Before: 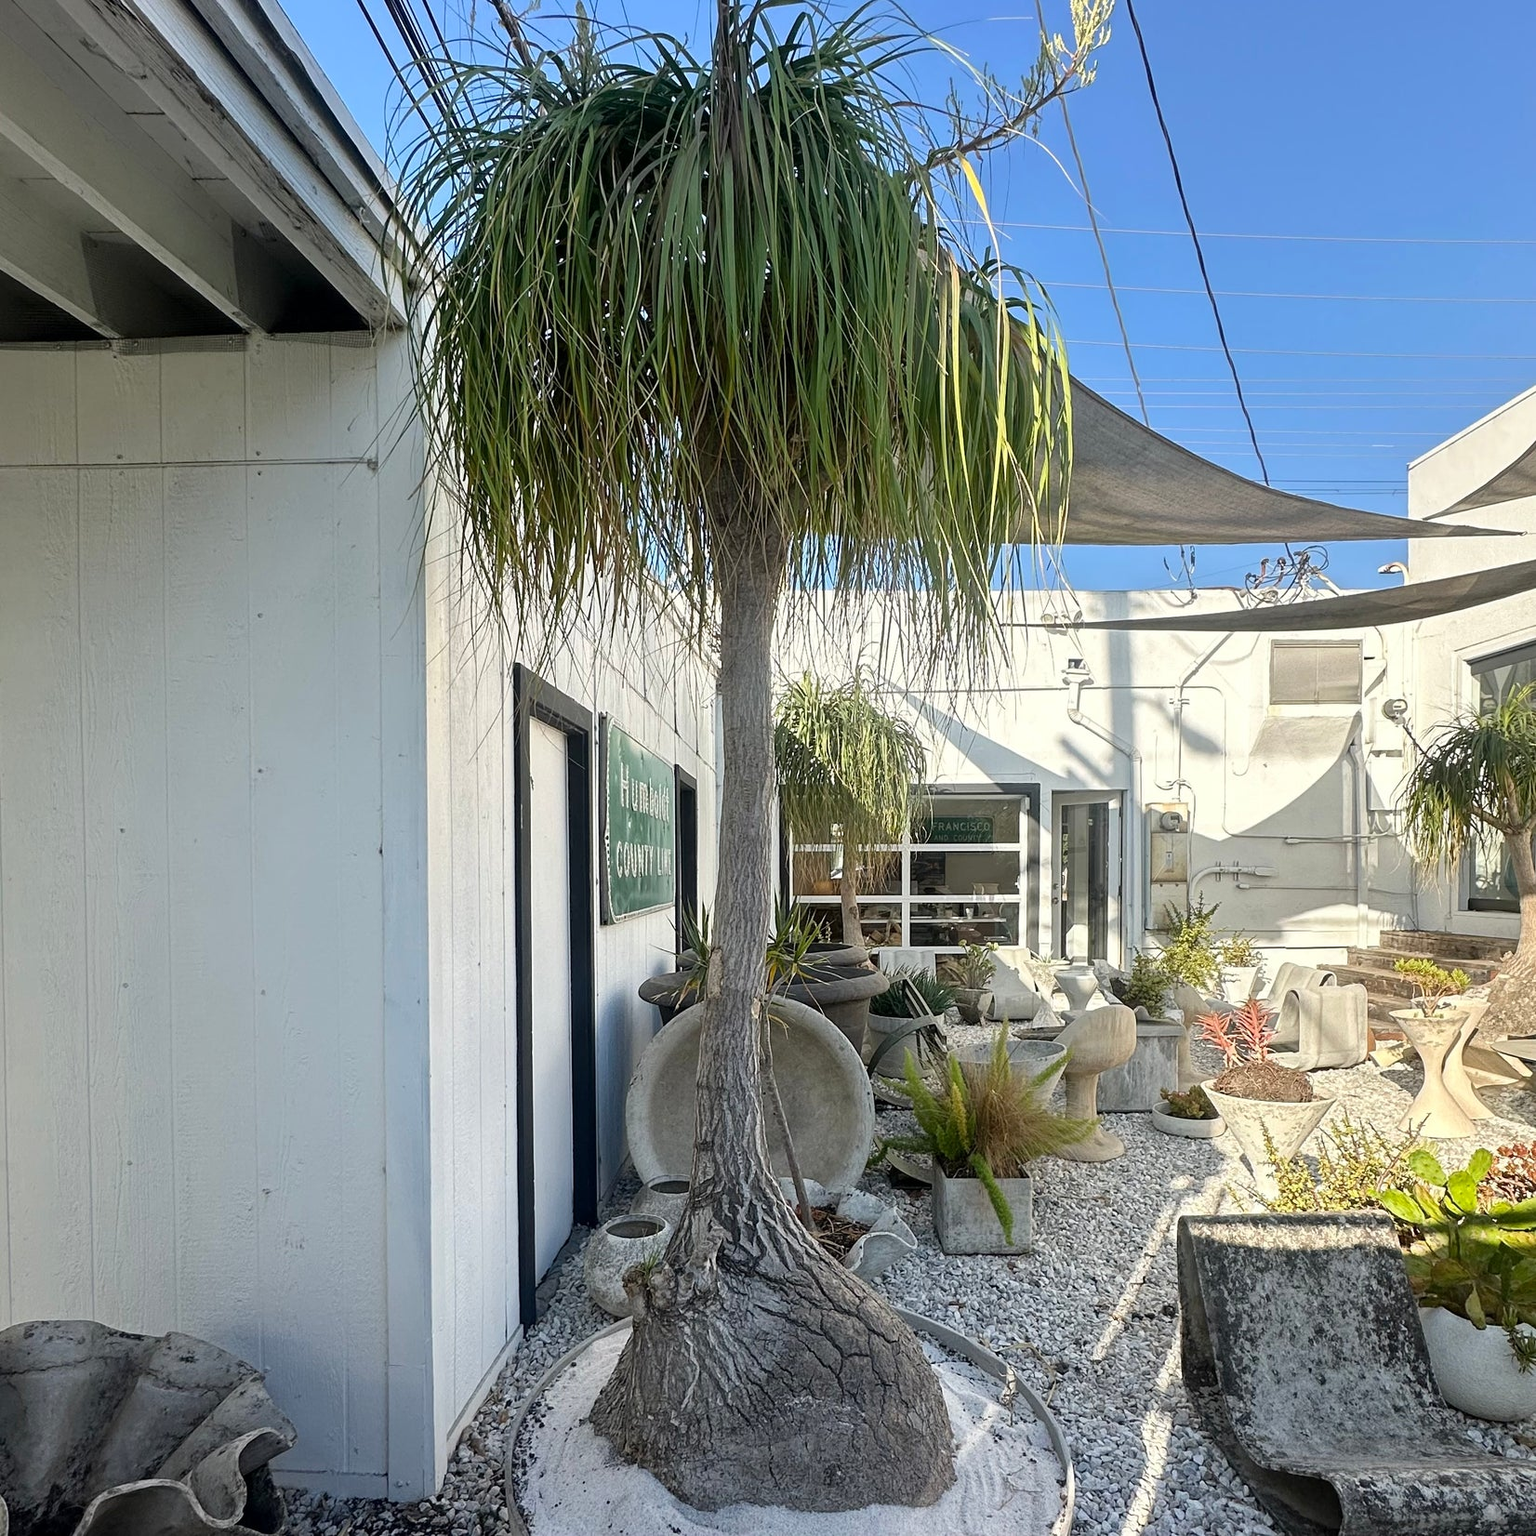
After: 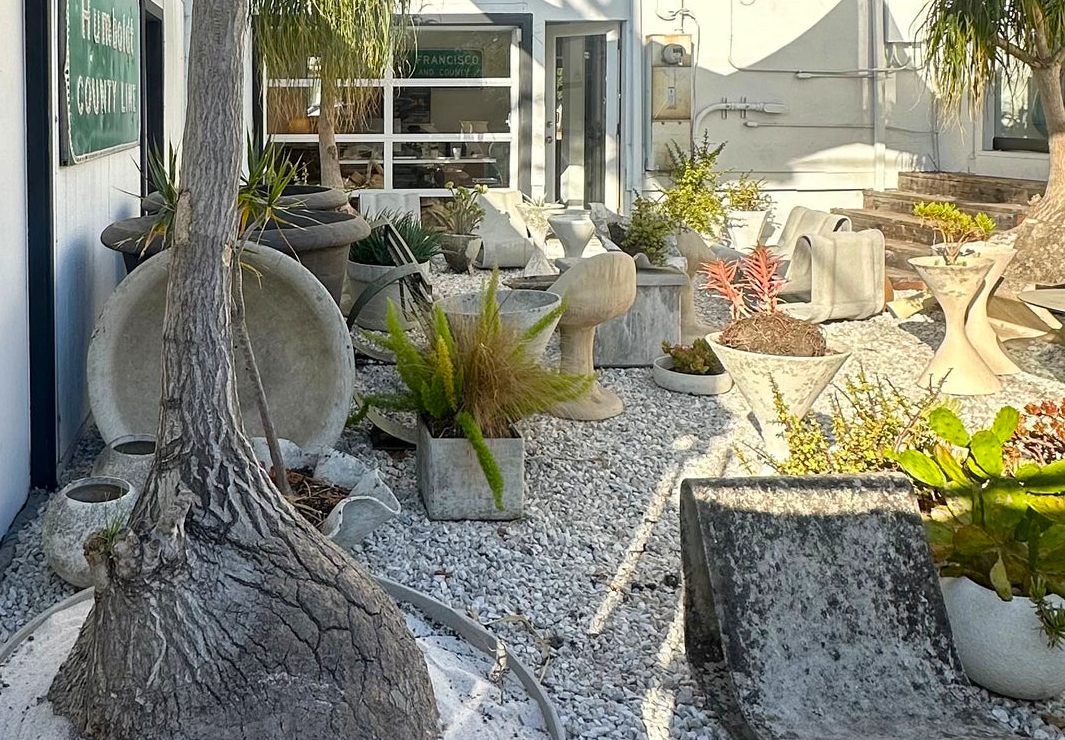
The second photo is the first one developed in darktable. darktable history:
crop and rotate: left 35.509%, top 50.238%, bottom 4.934%
color balance: output saturation 120%
